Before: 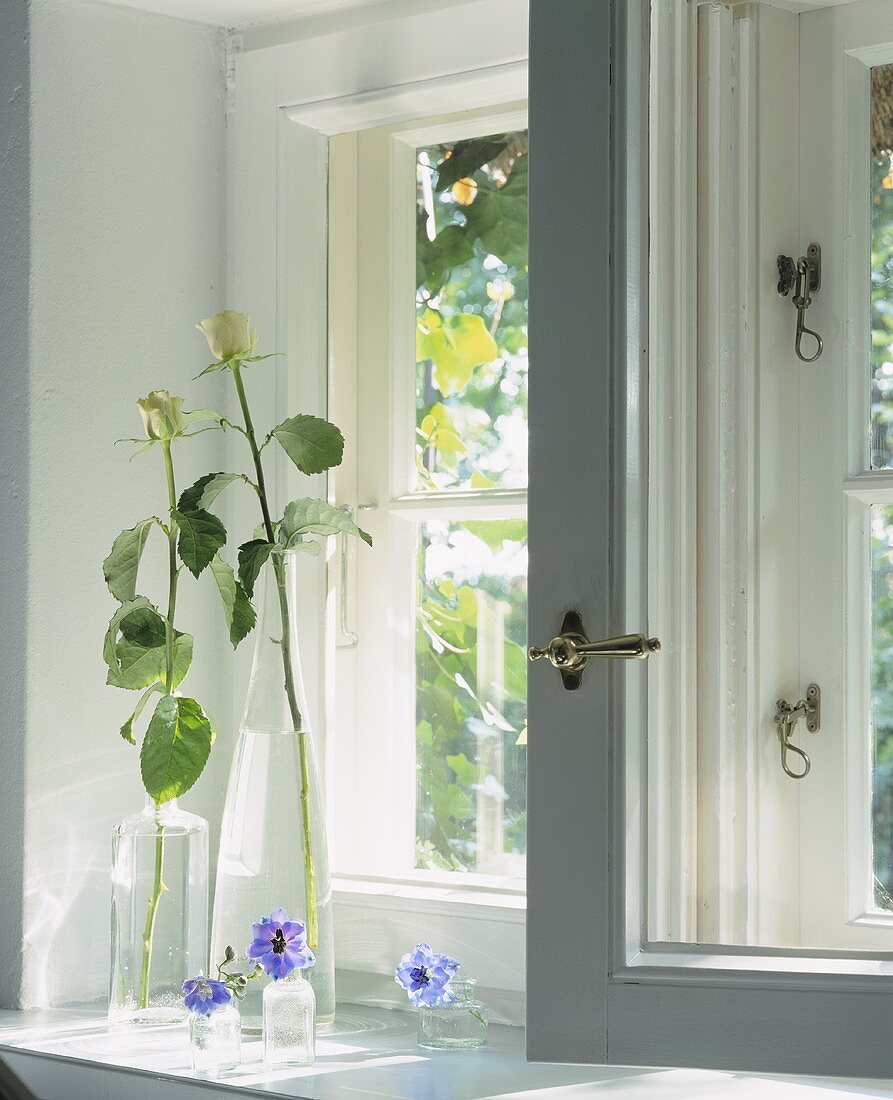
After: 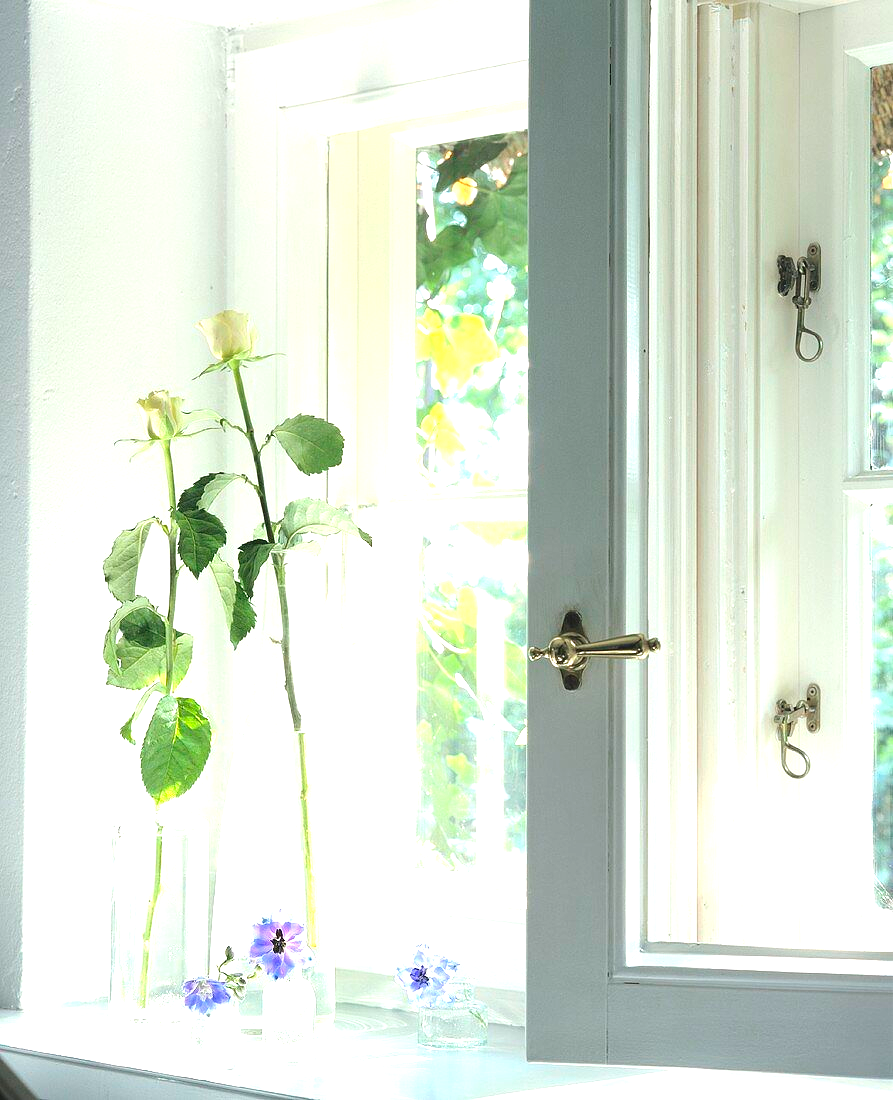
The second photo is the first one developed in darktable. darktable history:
exposure: black level correction -0.002, exposure 1.111 EV, compensate highlight preservation false
